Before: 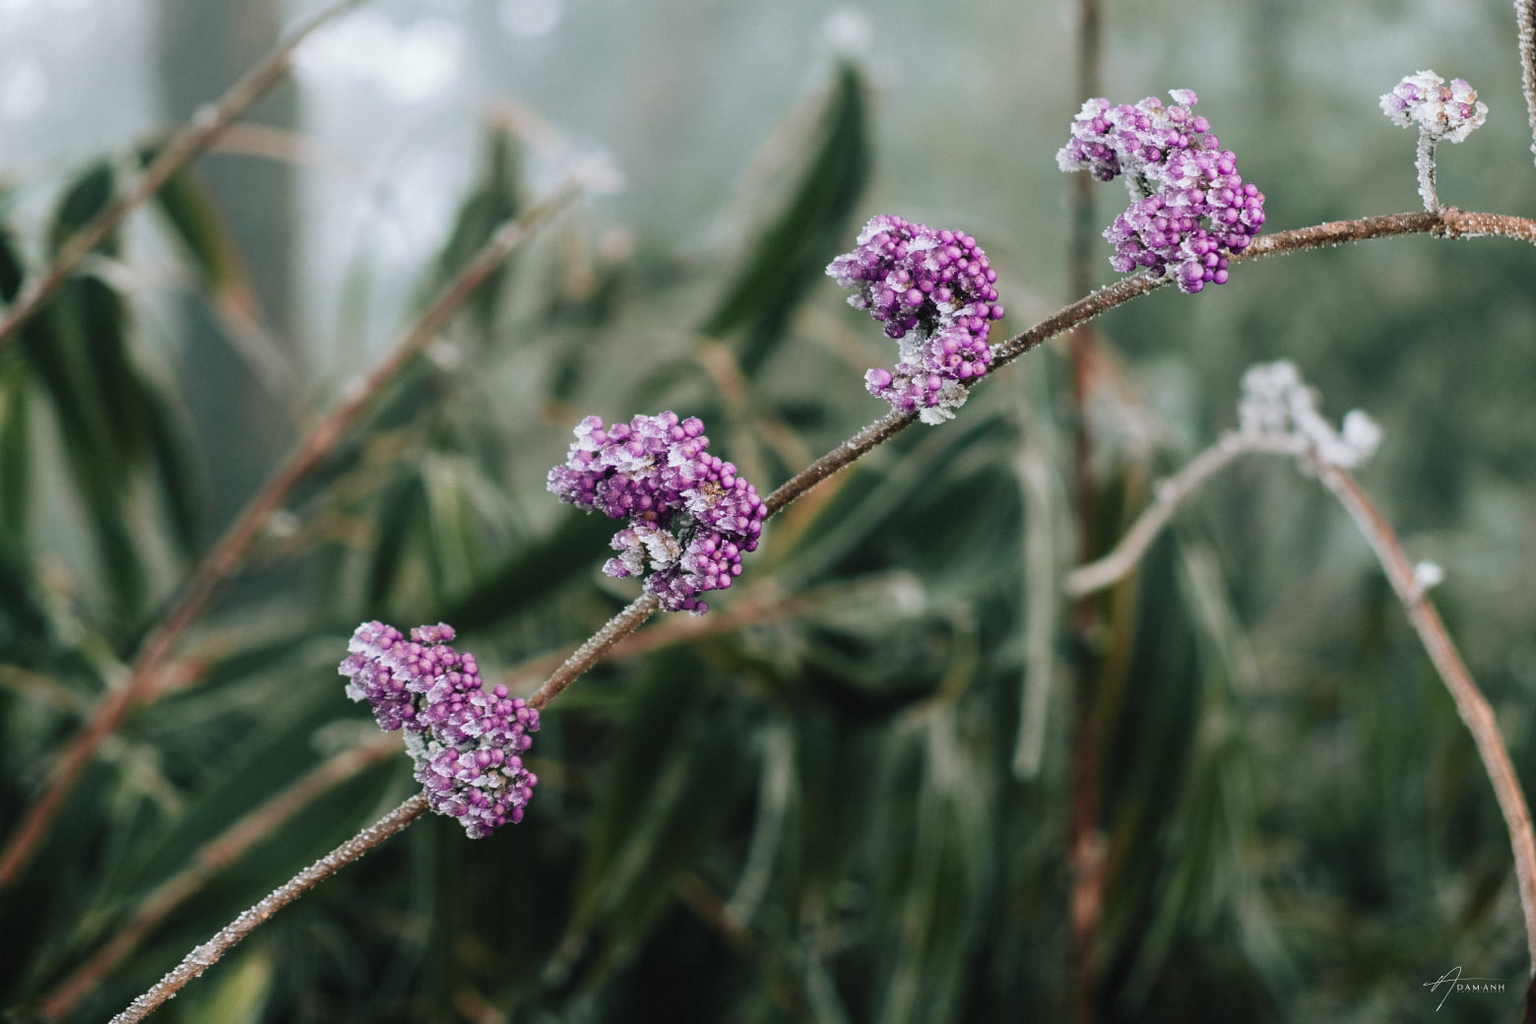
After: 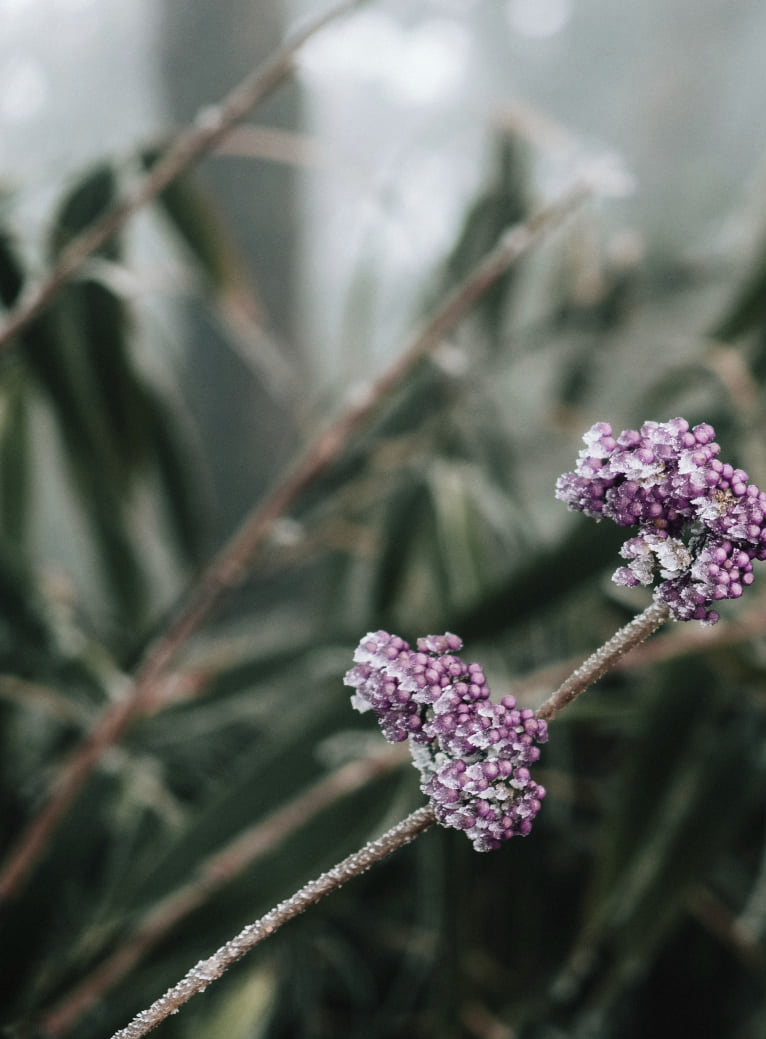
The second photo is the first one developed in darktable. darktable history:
crop and rotate: left 0%, top 0%, right 50.845%
contrast brightness saturation: contrast 0.1, saturation -0.36
